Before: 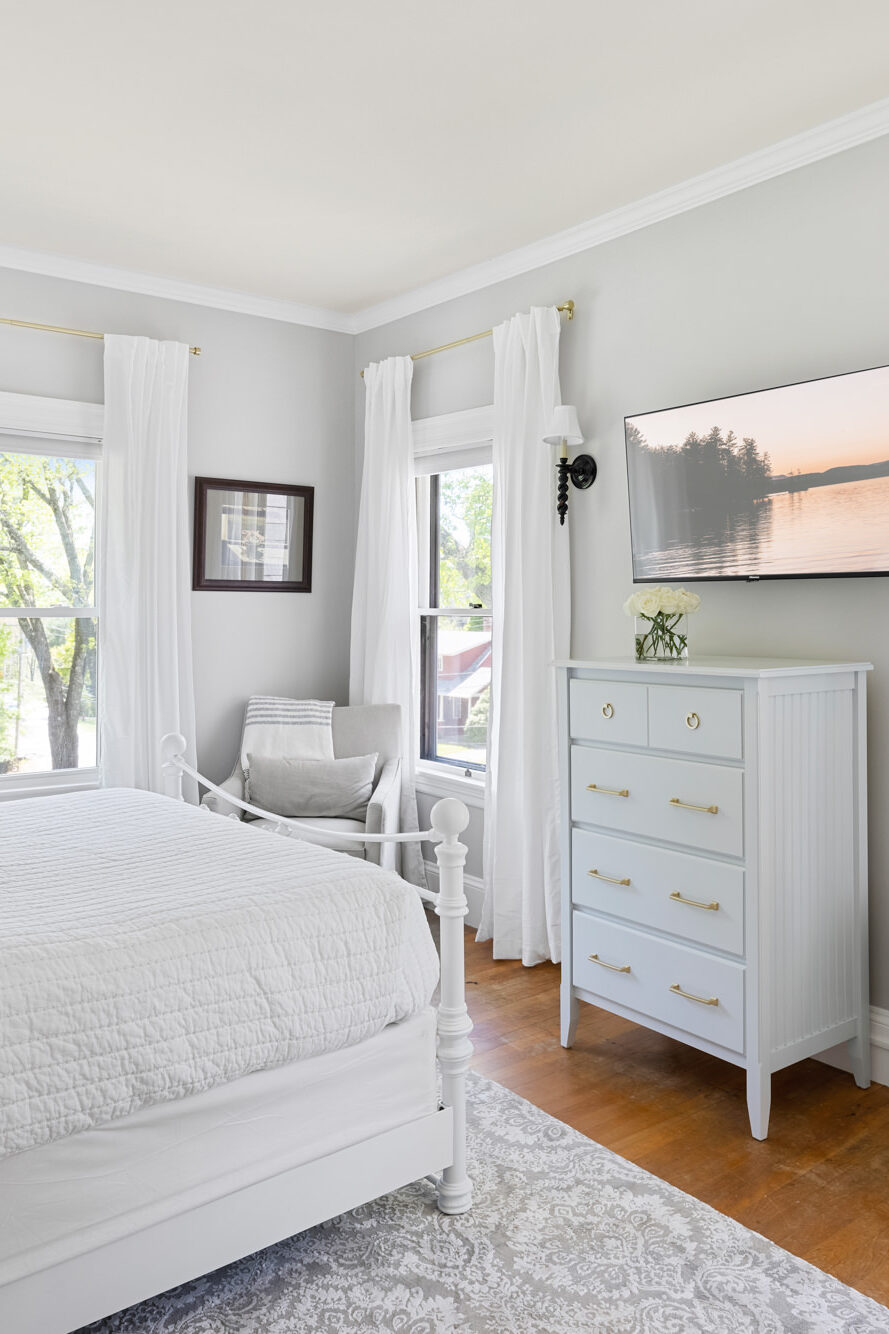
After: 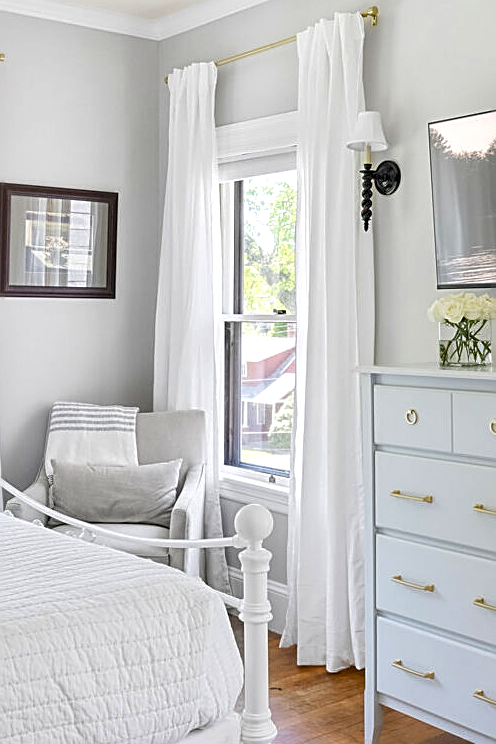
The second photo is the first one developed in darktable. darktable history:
crop and rotate: left 22.13%, top 22.054%, right 22.026%, bottom 22.102%
local contrast: highlights 99%, shadows 86%, detail 160%, midtone range 0.2
sharpen: on, module defaults
color balance rgb: linear chroma grading › global chroma 10%, perceptual saturation grading › global saturation 5%, perceptual brilliance grading › global brilliance 4%, global vibrance 7%, saturation formula JzAzBz (2021)
